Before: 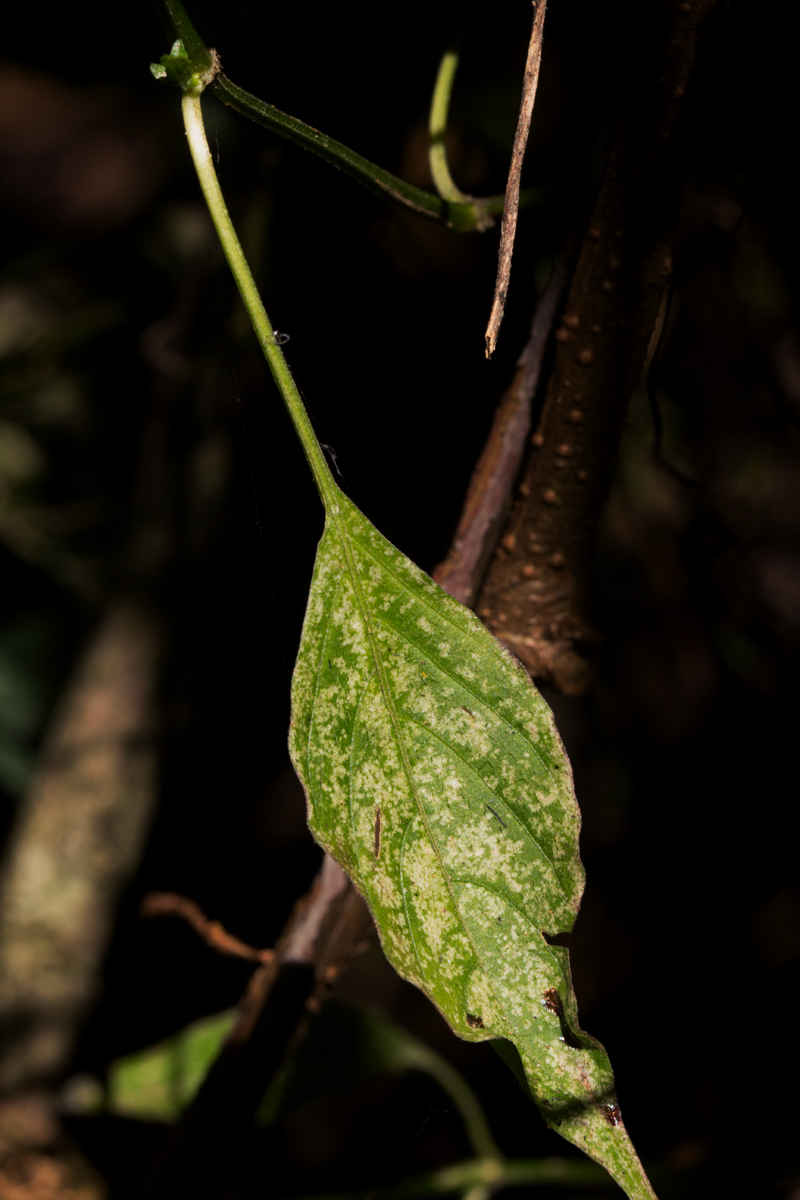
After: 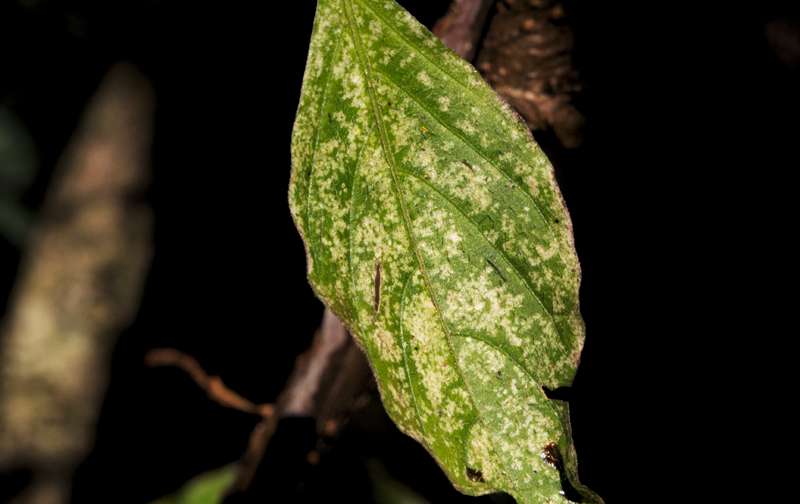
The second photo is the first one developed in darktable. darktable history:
crop: top 45.551%, bottom 12.262%
levels: levels [0.052, 0.496, 0.908]
